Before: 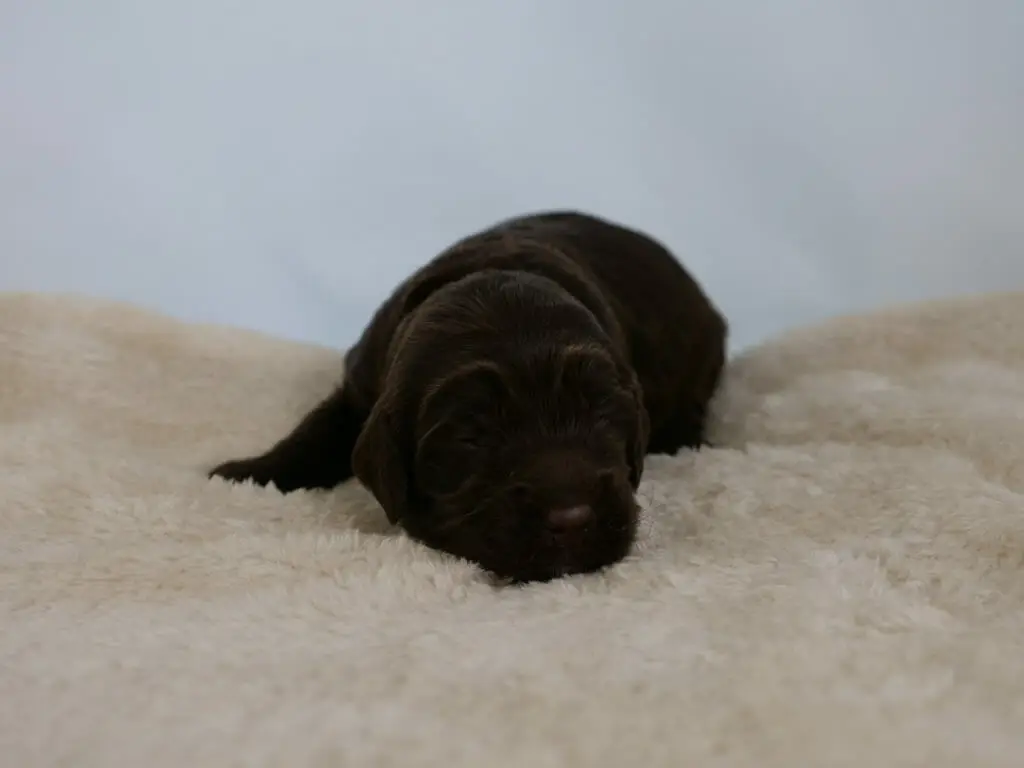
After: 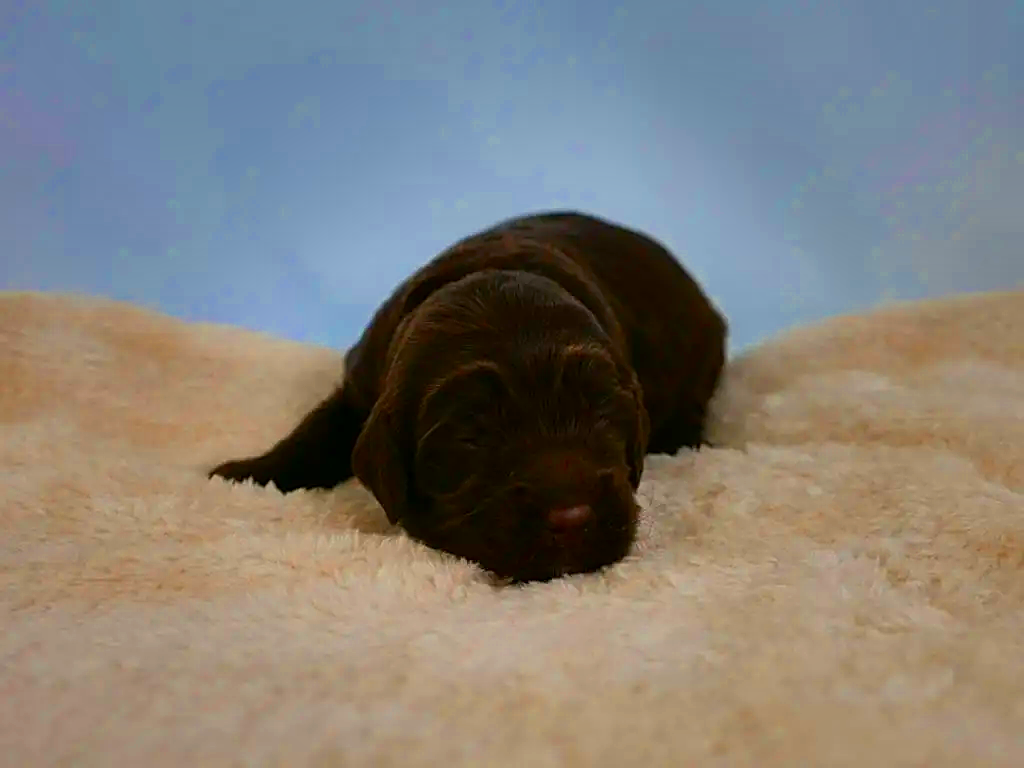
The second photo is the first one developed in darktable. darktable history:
color zones: curves: ch0 [(0, 0.473) (0.001, 0.473) (0.226, 0.548) (0.4, 0.589) (0.525, 0.54) (0.728, 0.403) (0.999, 0.473) (1, 0.473)]; ch1 [(0, 0.619) (0.001, 0.619) (0.234, 0.388) (0.4, 0.372) (0.528, 0.422) (0.732, 0.53) (0.999, 0.619) (1, 0.619)]; ch2 [(0, 0.547) (0.001, 0.547) (0.226, 0.45) (0.4, 0.525) (0.525, 0.585) (0.8, 0.511) (0.999, 0.547) (1, 0.547)]
sharpen: on, module defaults
color correction: saturation 3
shadows and highlights: shadows 24.5, highlights -78.15, soften with gaussian
